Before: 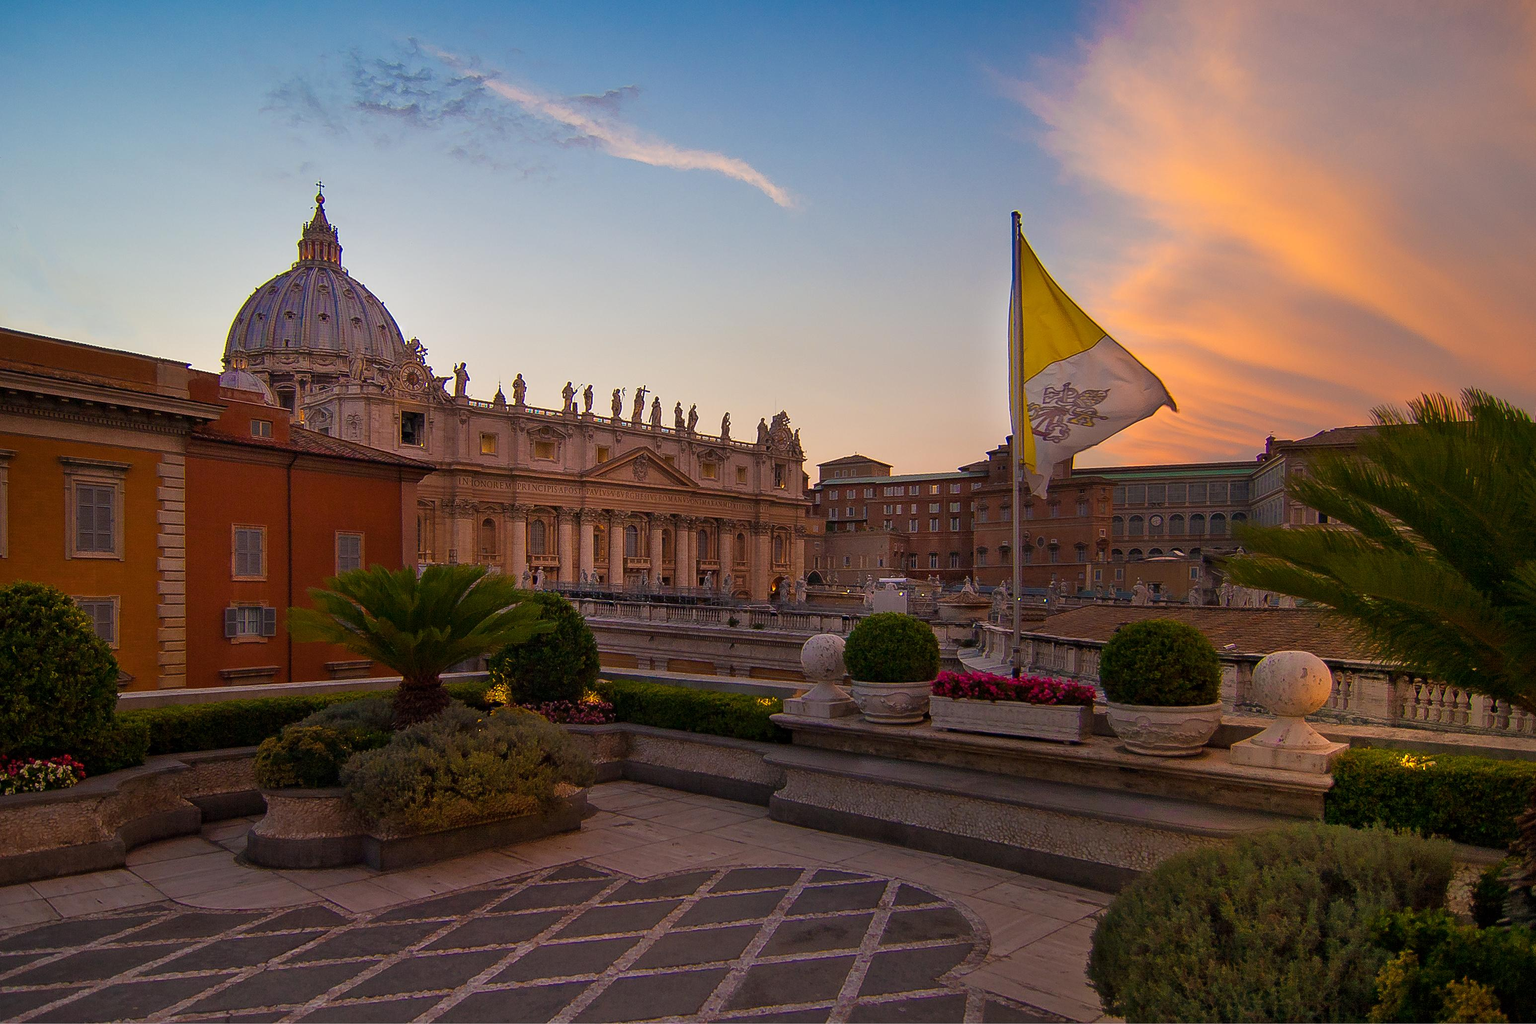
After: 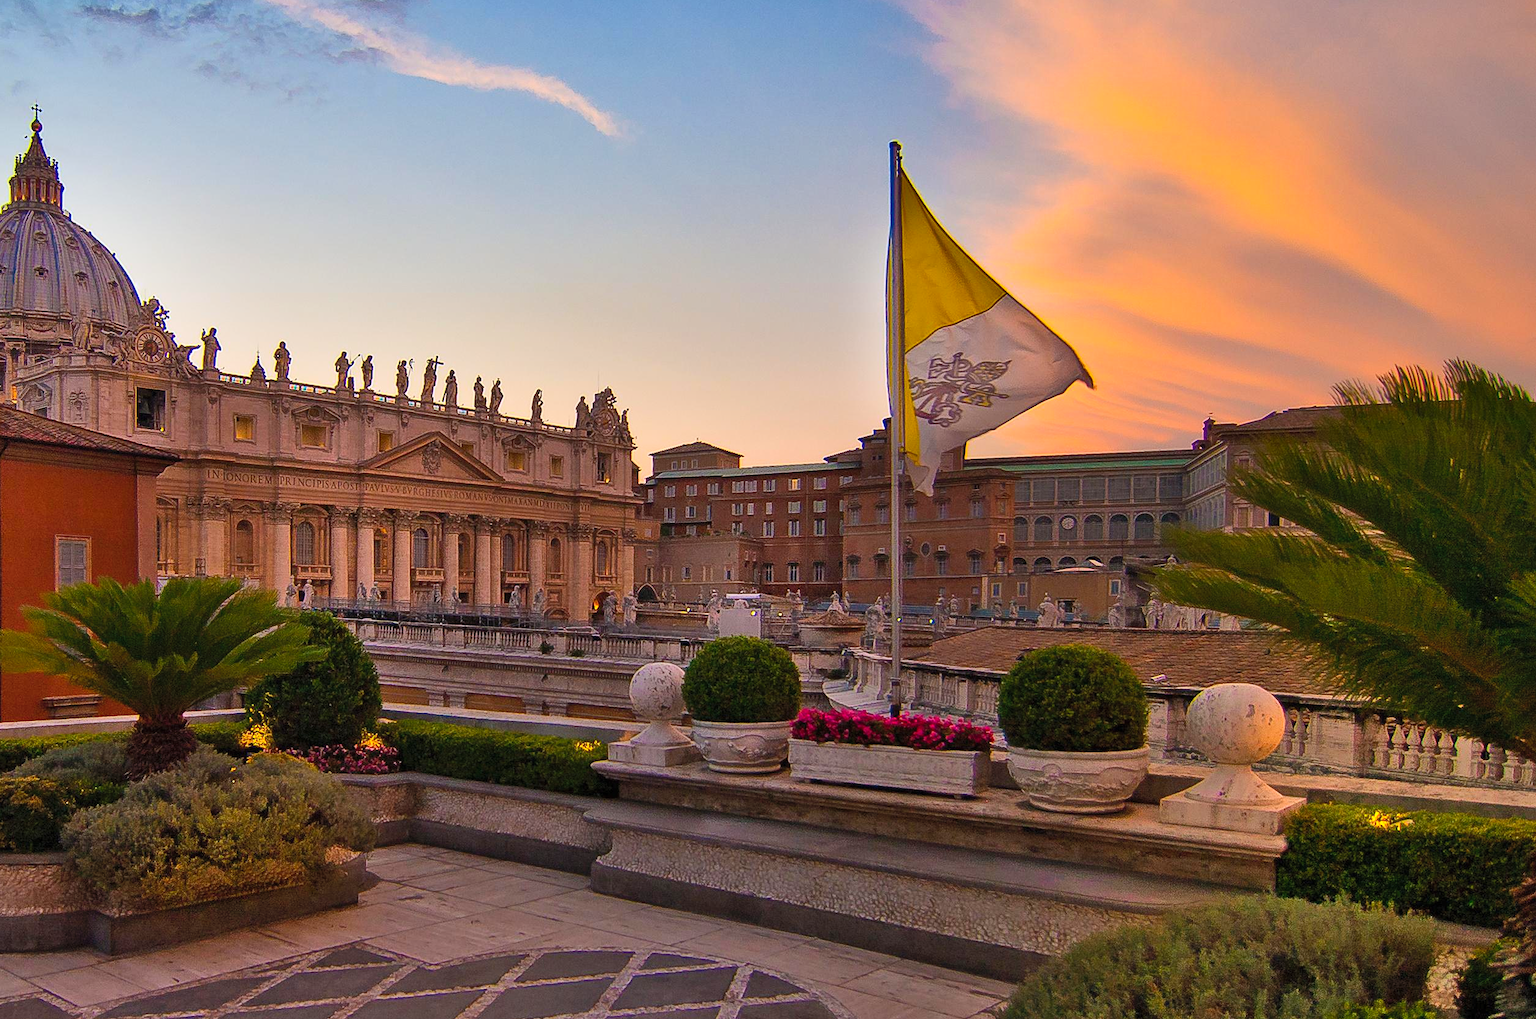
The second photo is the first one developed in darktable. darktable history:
crop: left 18.946%, top 9.476%, right 0.001%, bottom 9.769%
contrast brightness saturation: contrast 0.2, brightness 0.17, saturation 0.219
shadows and highlights: low approximation 0.01, soften with gaussian
